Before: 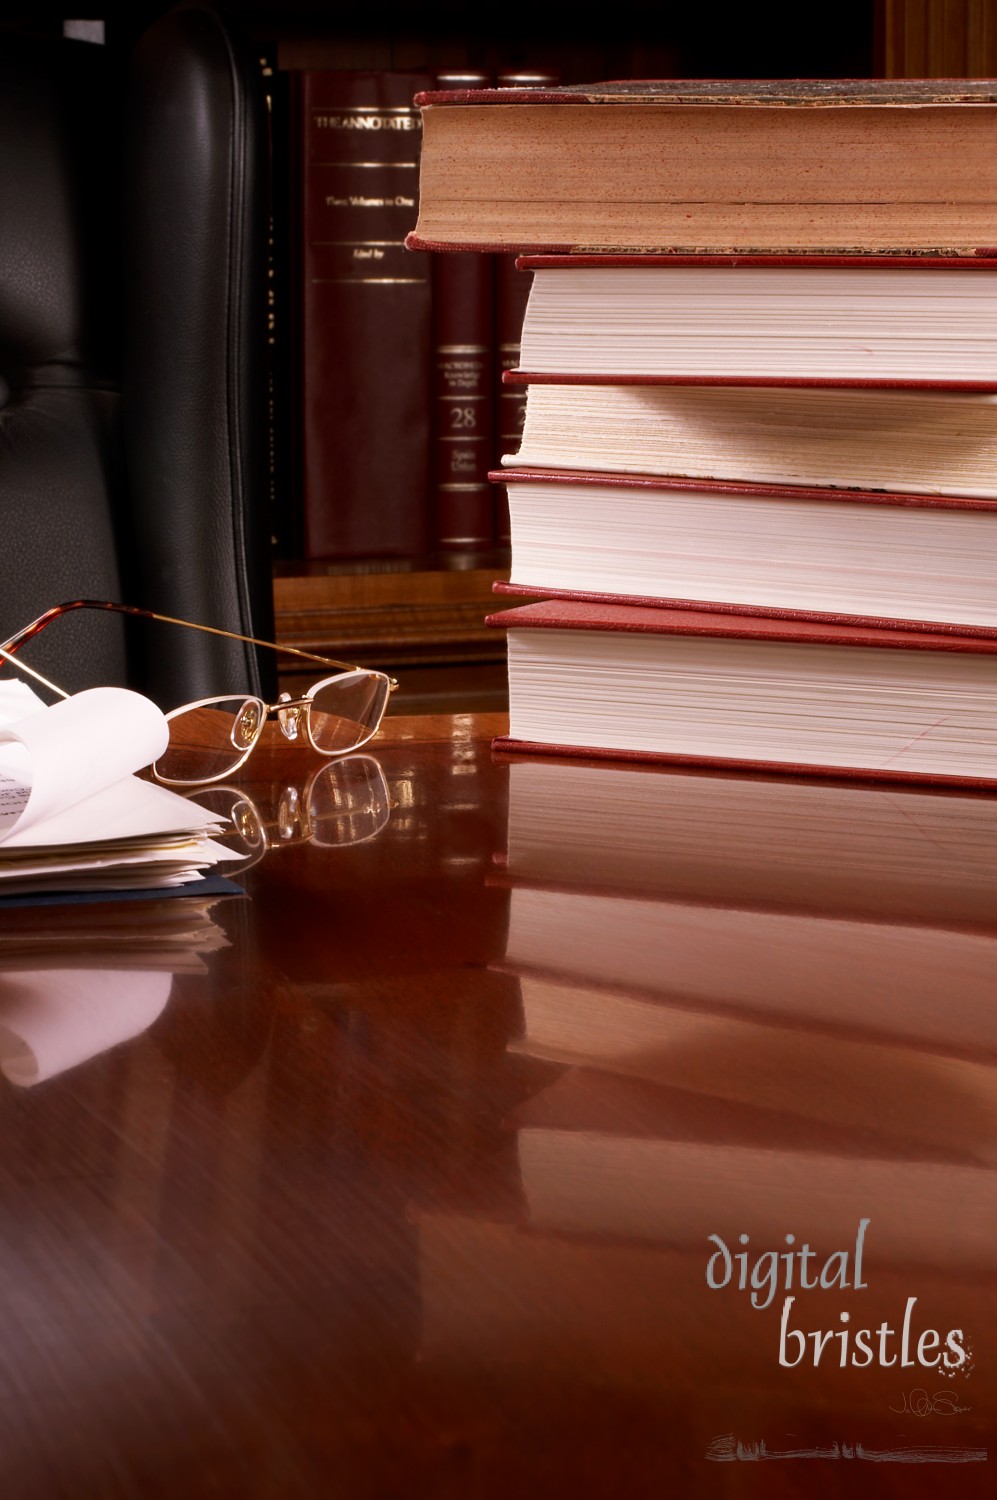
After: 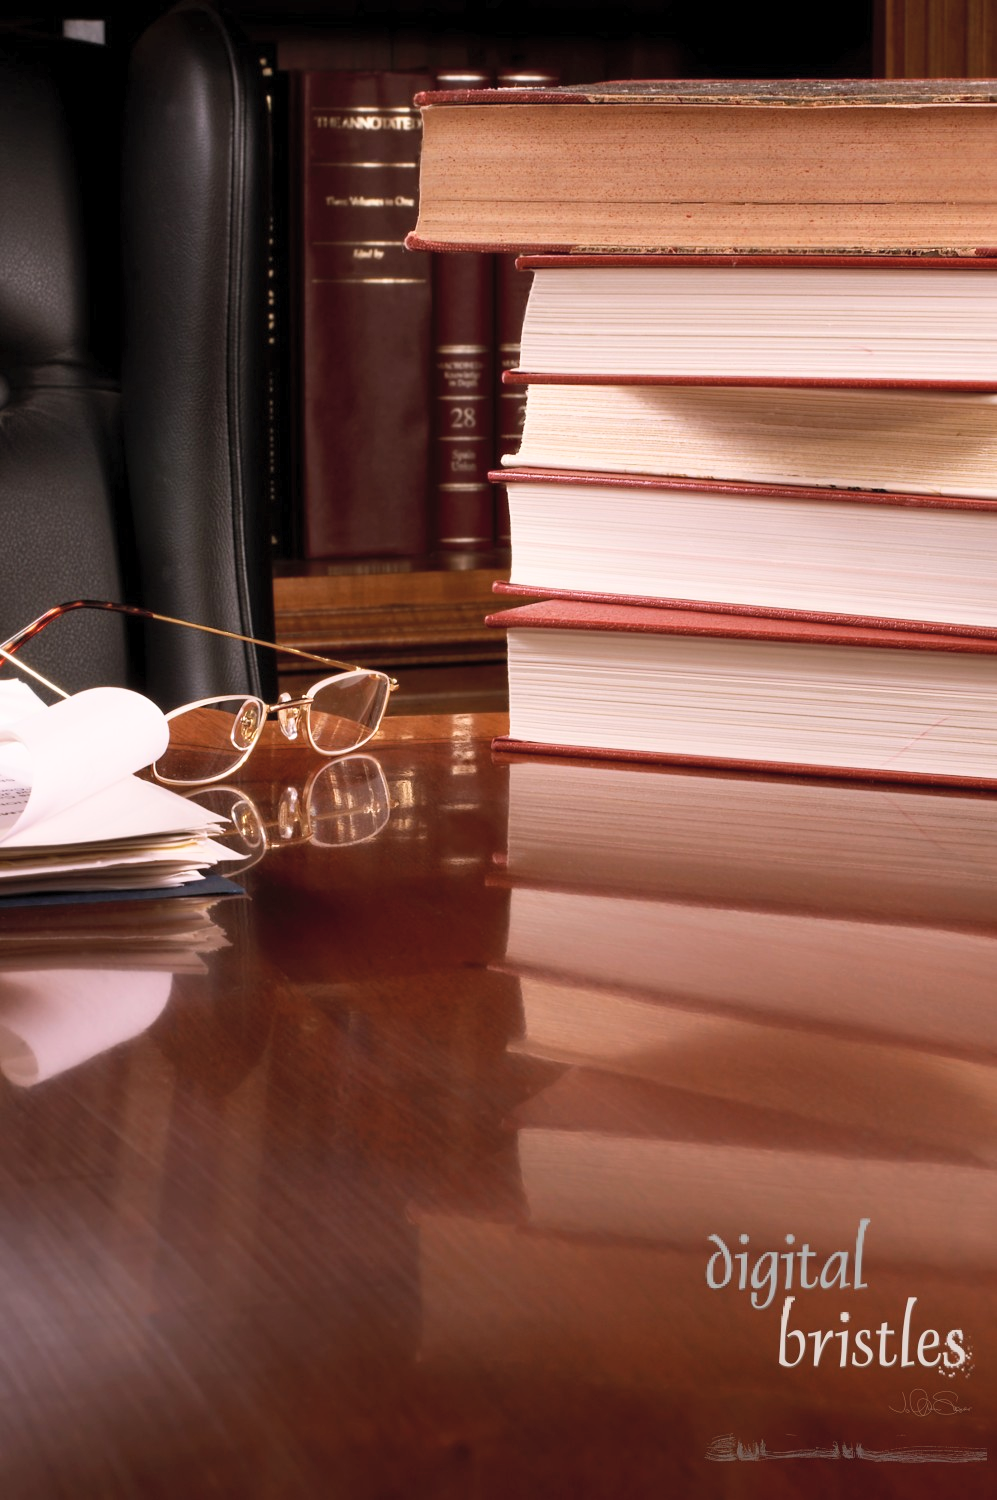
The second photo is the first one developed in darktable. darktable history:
contrast brightness saturation: contrast 0.143, brightness 0.209
tone equalizer: on, module defaults
